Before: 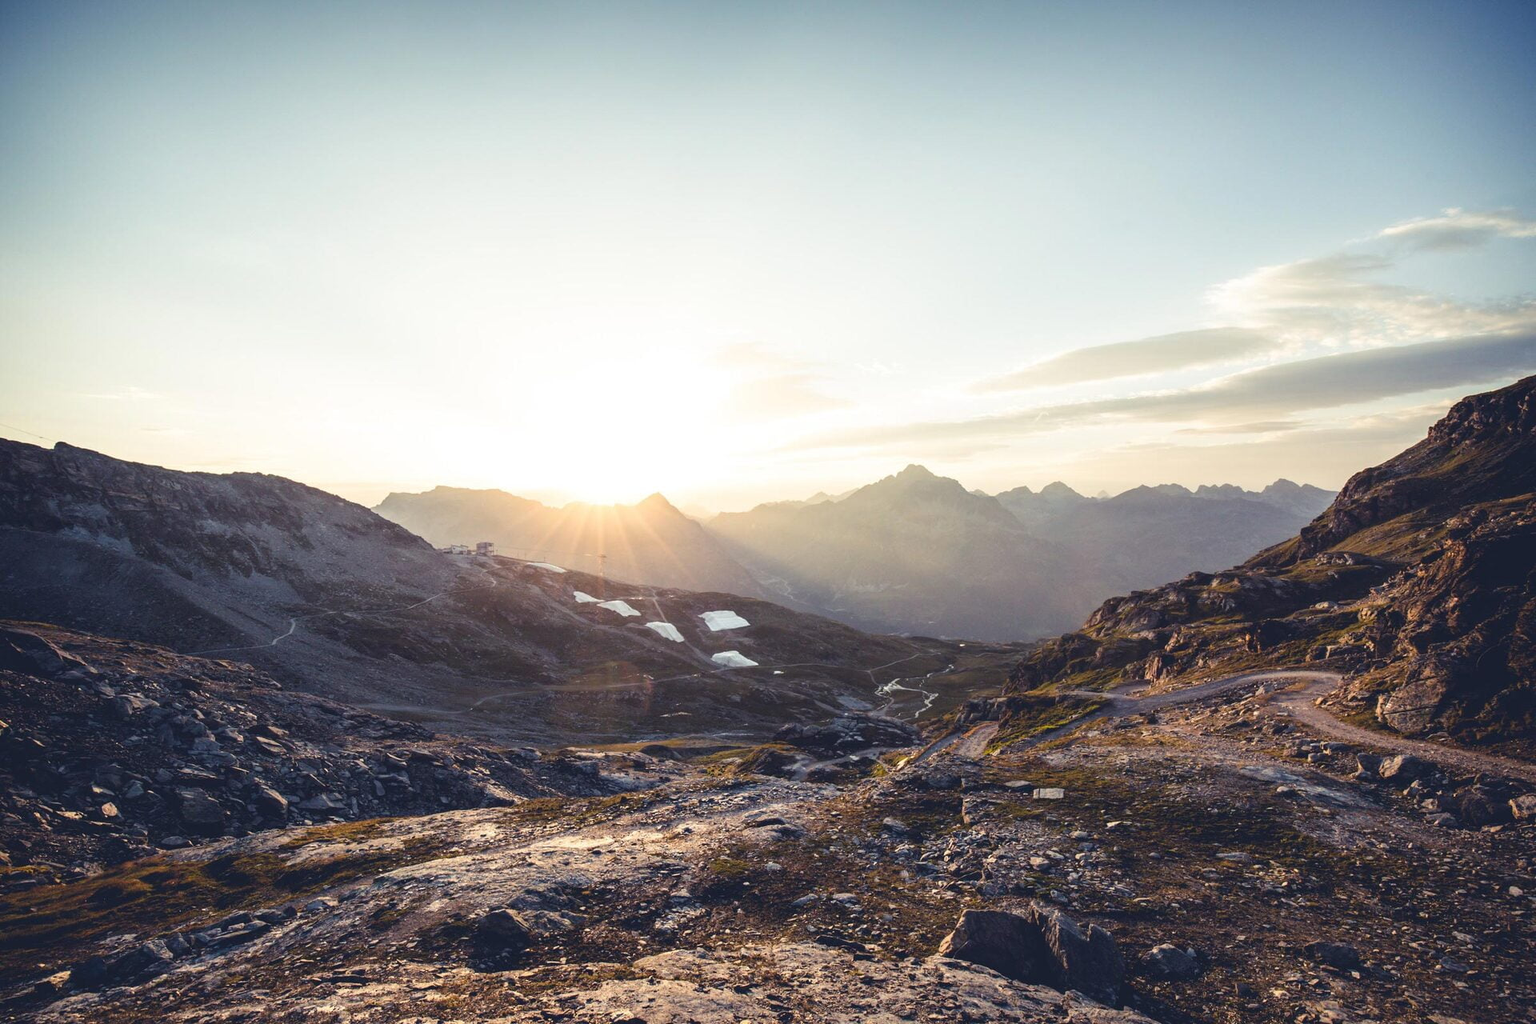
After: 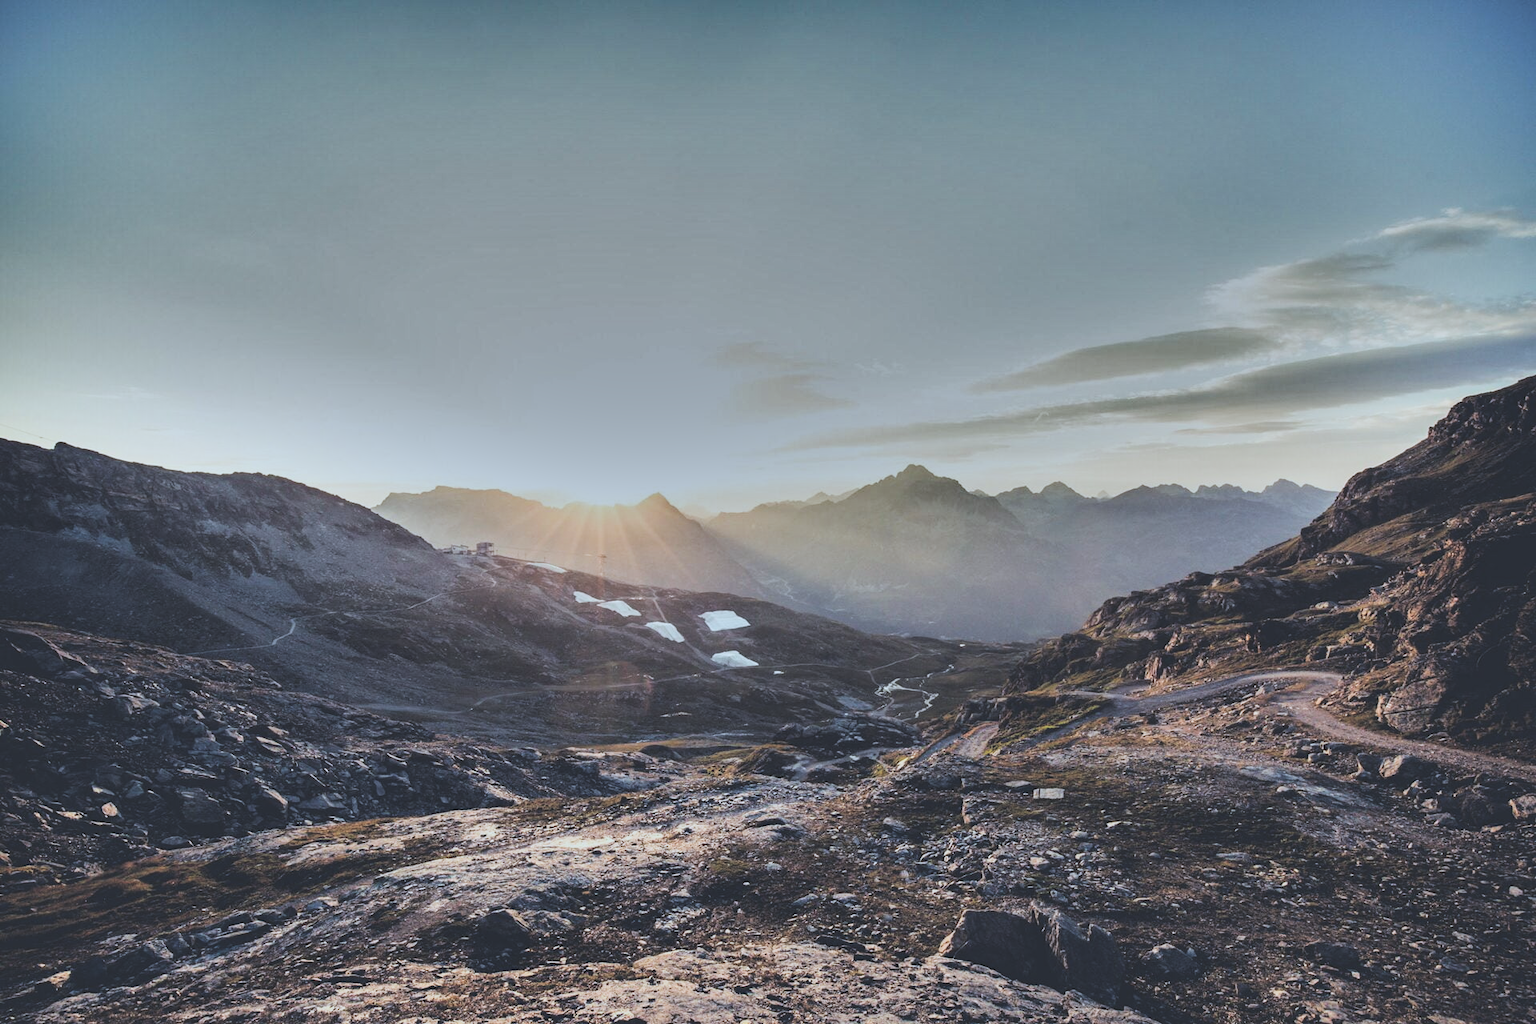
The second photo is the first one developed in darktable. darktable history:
exposure: black level correction -0.041, exposure 0.064 EV, compensate highlight preservation false
shadows and highlights: shadows 20.91, highlights -82.73, soften with gaussian
filmic rgb: black relative exposure -5 EV, hardness 2.88, contrast 1.3, highlights saturation mix -30%
color correction: highlights a* -4.18, highlights b* -10.81
